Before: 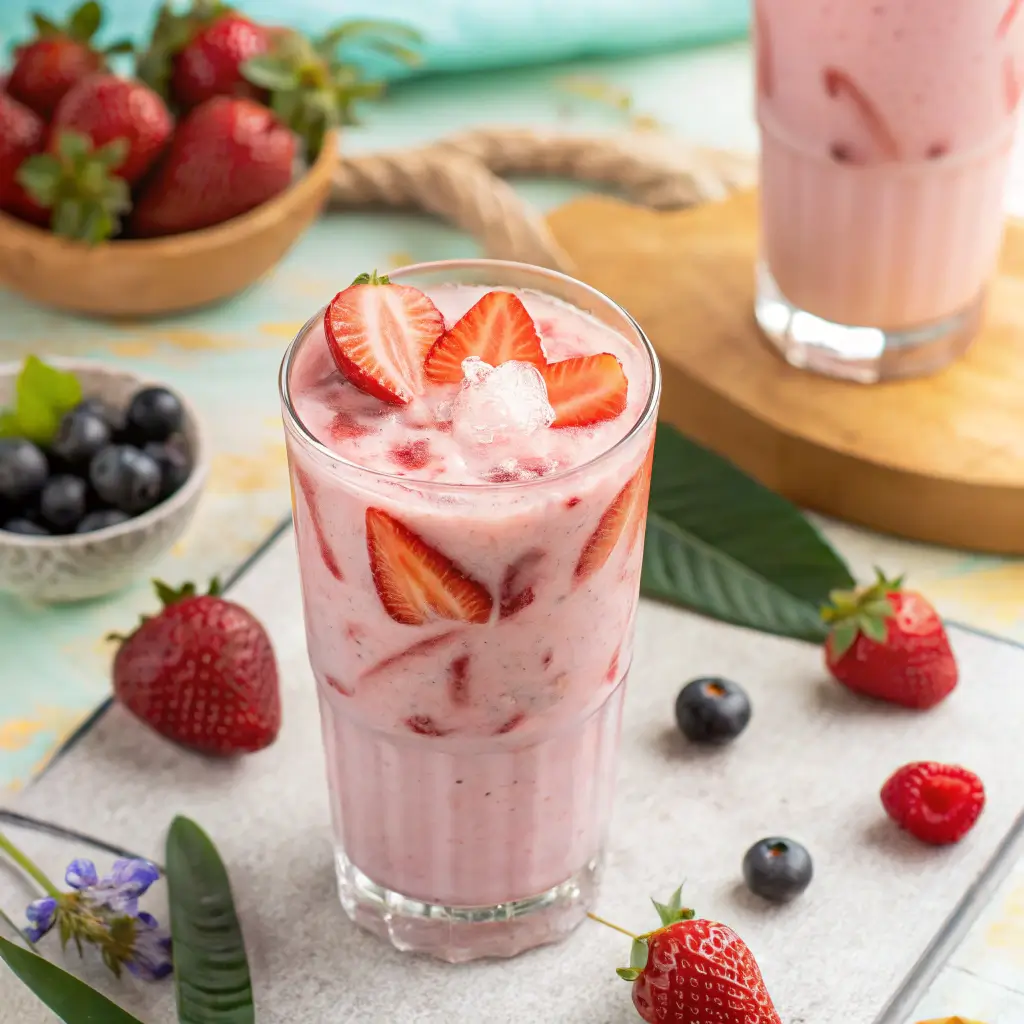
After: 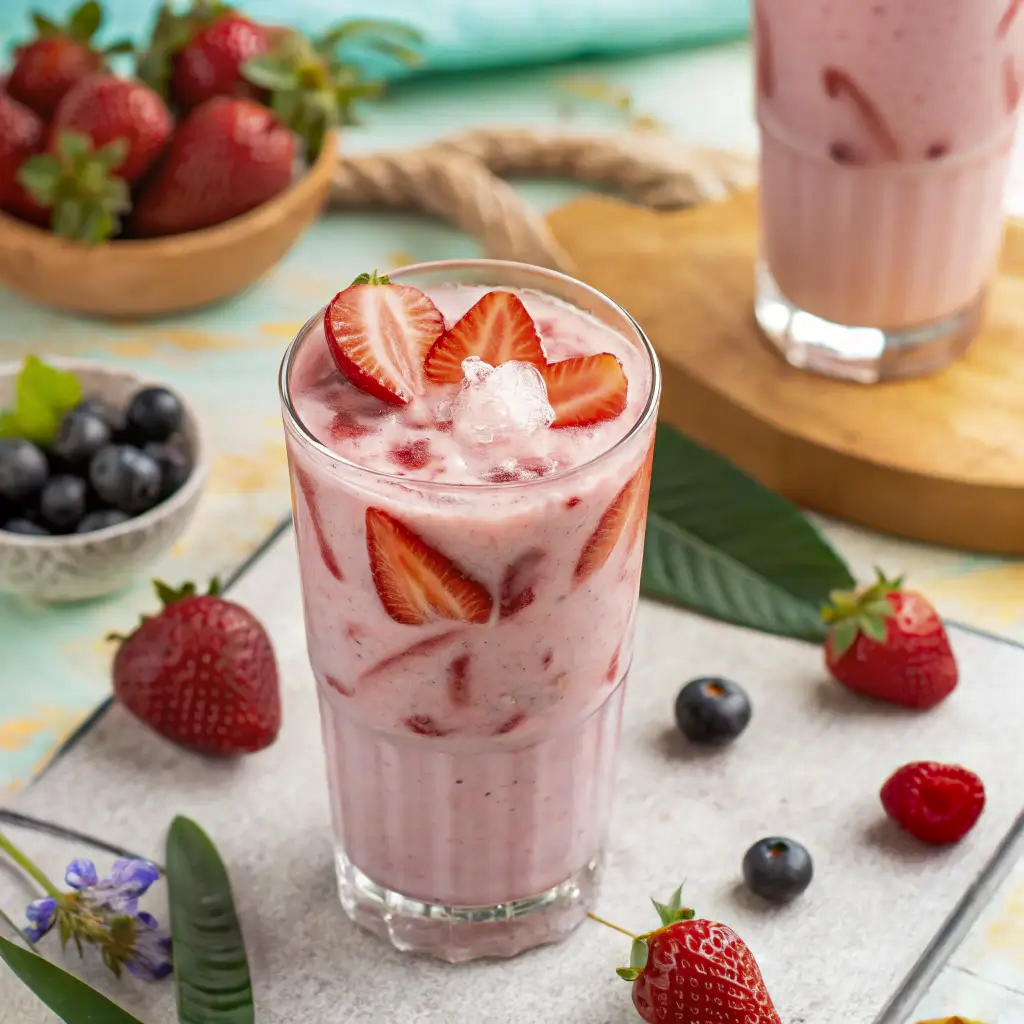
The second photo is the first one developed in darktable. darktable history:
shadows and highlights: low approximation 0.01, soften with gaussian
color zones: curves: ch0 [(0.068, 0.464) (0.25, 0.5) (0.48, 0.508) (0.75, 0.536) (0.886, 0.476) (0.967, 0.456)]; ch1 [(0.066, 0.456) (0.25, 0.5) (0.616, 0.508) (0.746, 0.56) (0.934, 0.444)]
